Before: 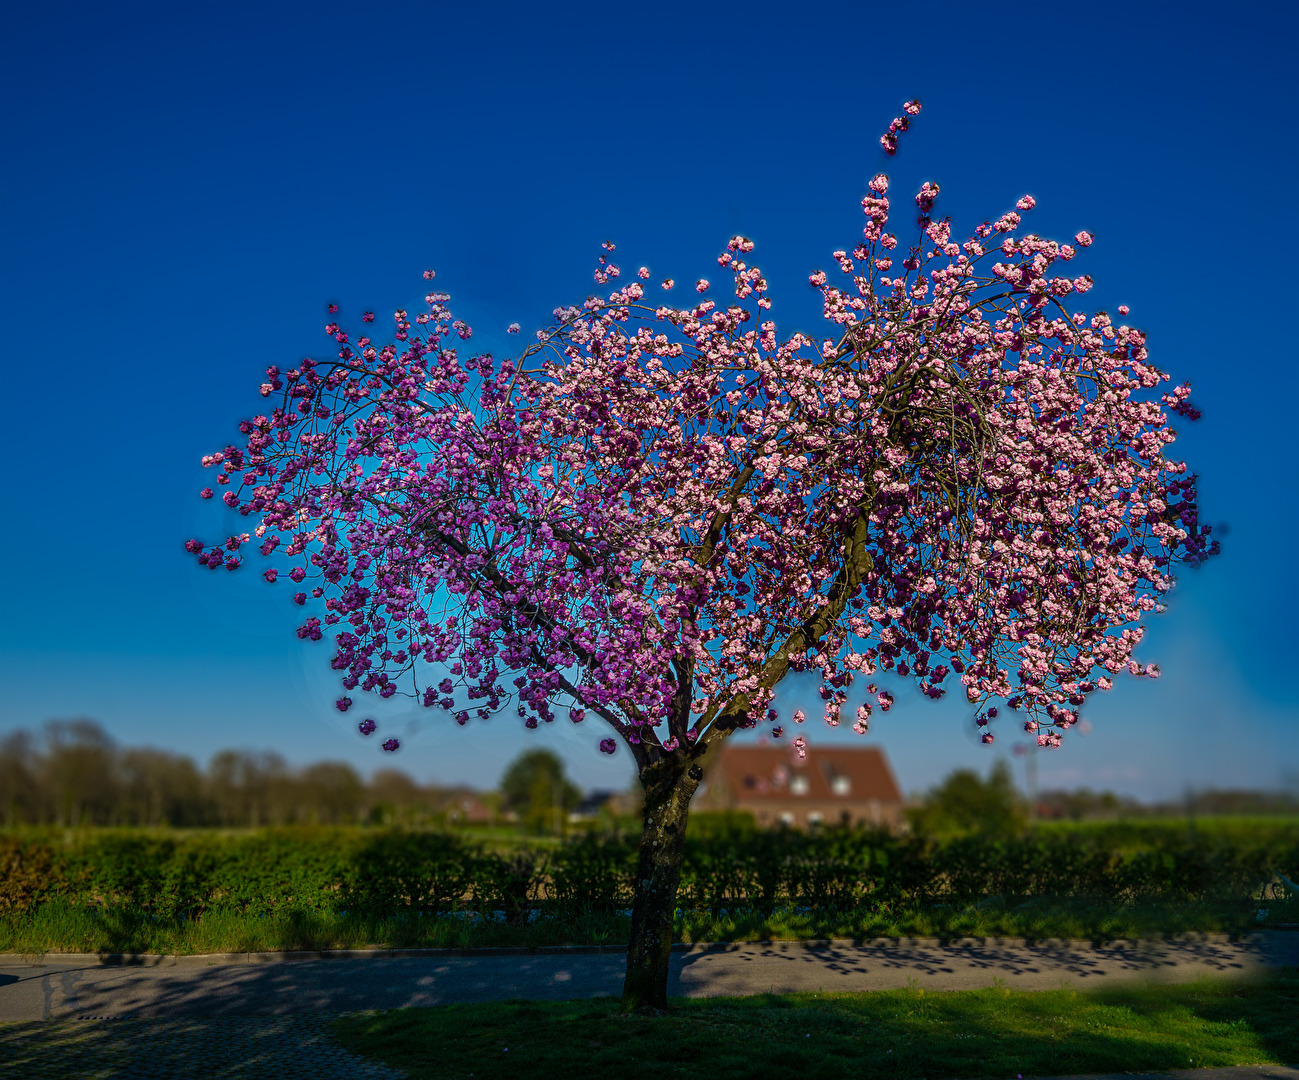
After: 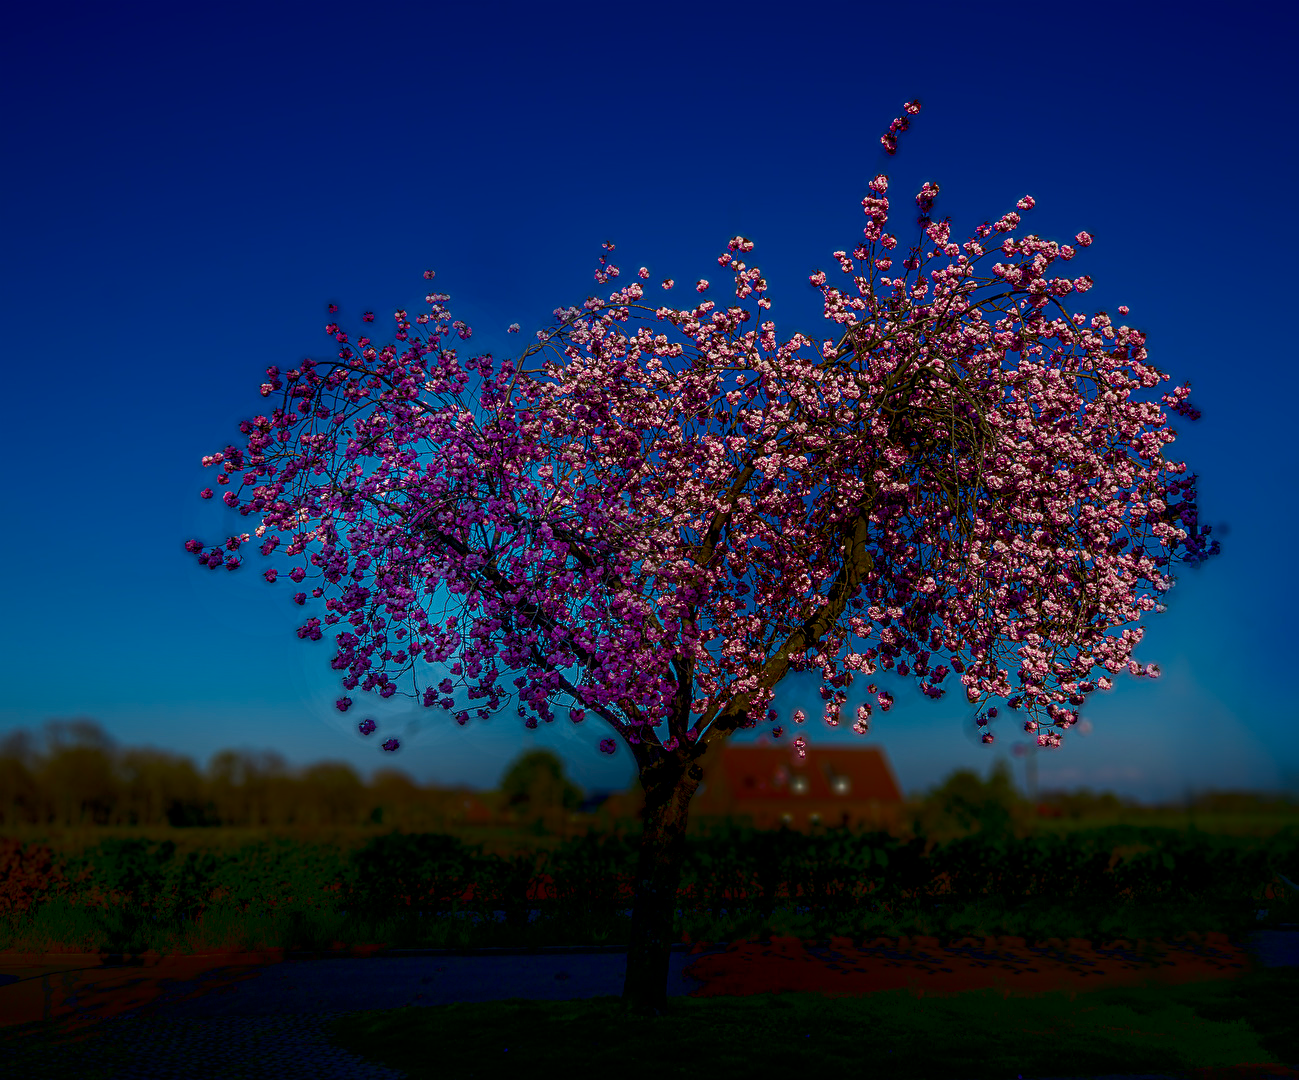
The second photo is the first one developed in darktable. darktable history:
exposure: black level correction 0.01, exposure 0.014 EV, compensate highlight preservation false
shadows and highlights: shadows -86.41, highlights -36.95, soften with gaussian
